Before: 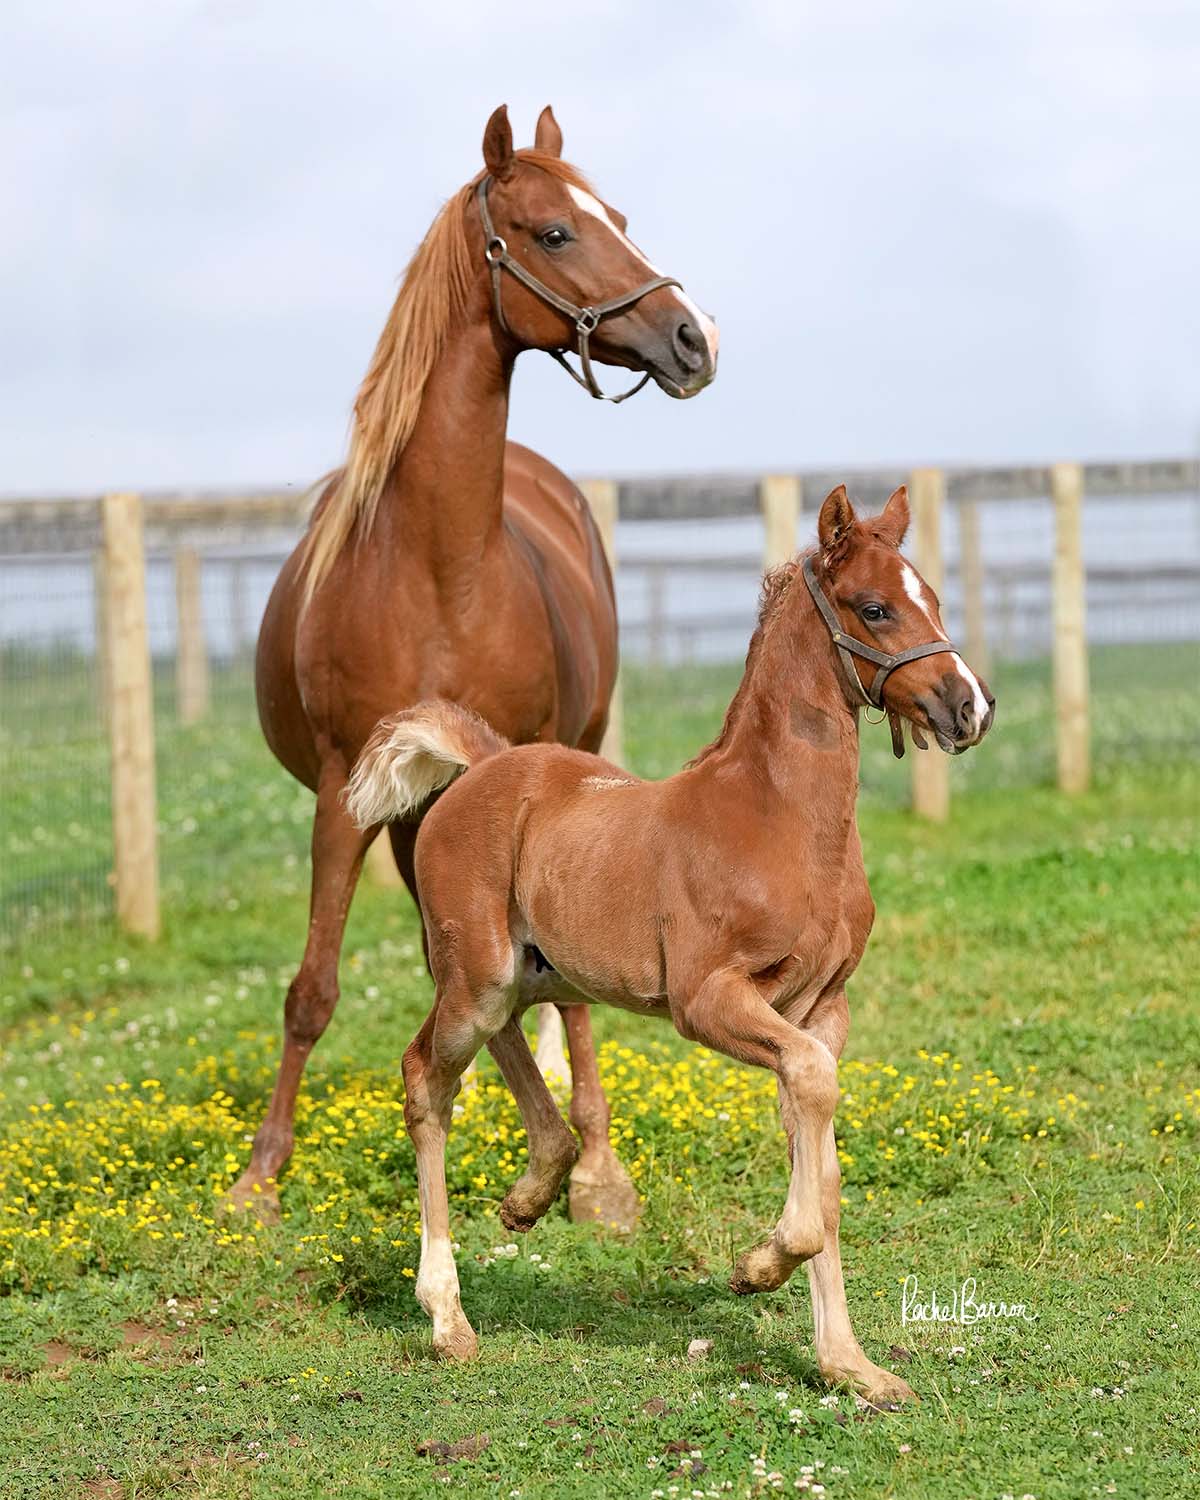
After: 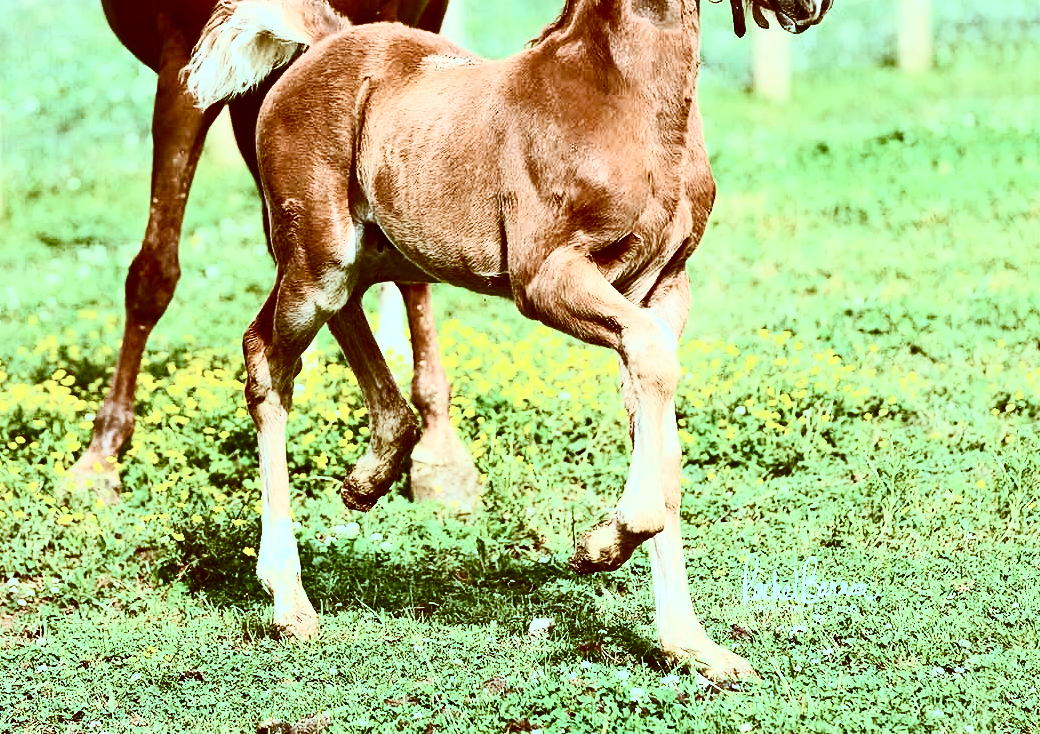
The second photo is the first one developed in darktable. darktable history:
contrast brightness saturation: contrast 0.93, brightness 0.2
color balance: mode lift, gamma, gain (sRGB), lift [0.97, 1, 1, 1], gamma [1.03, 1, 1, 1]
color correction: highlights a* -14.62, highlights b* -16.22, shadows a* 10.12, shadows b* 29.4
crop and rotate: left 13.306%, top 48.129%, bottom 2.928%
